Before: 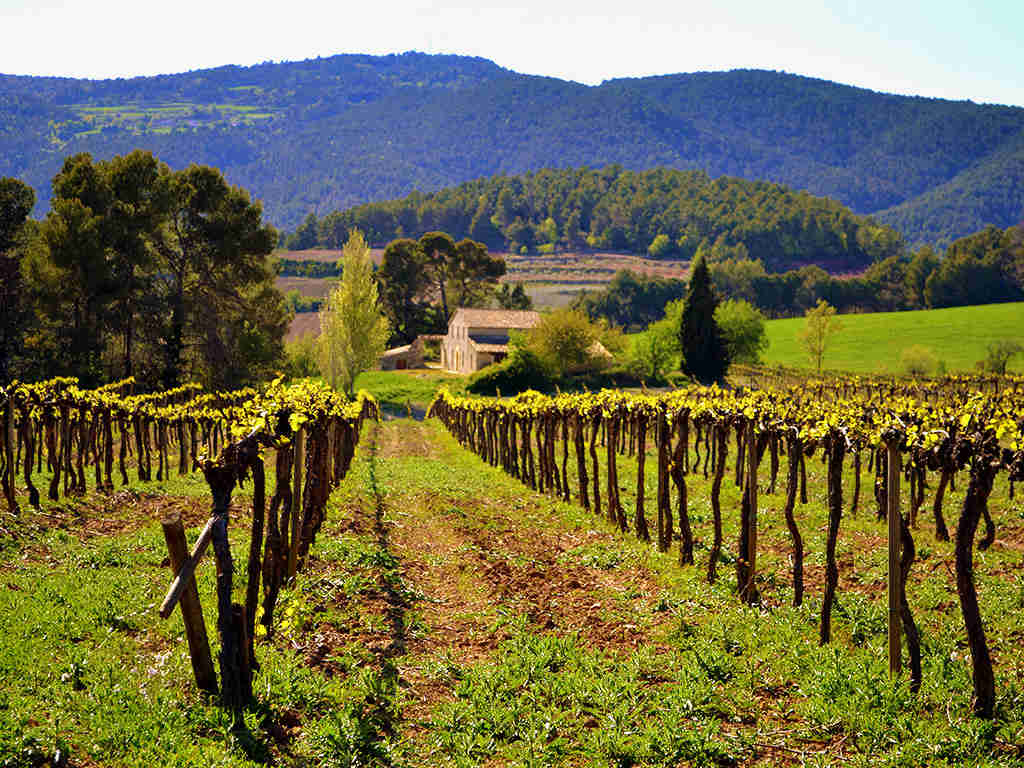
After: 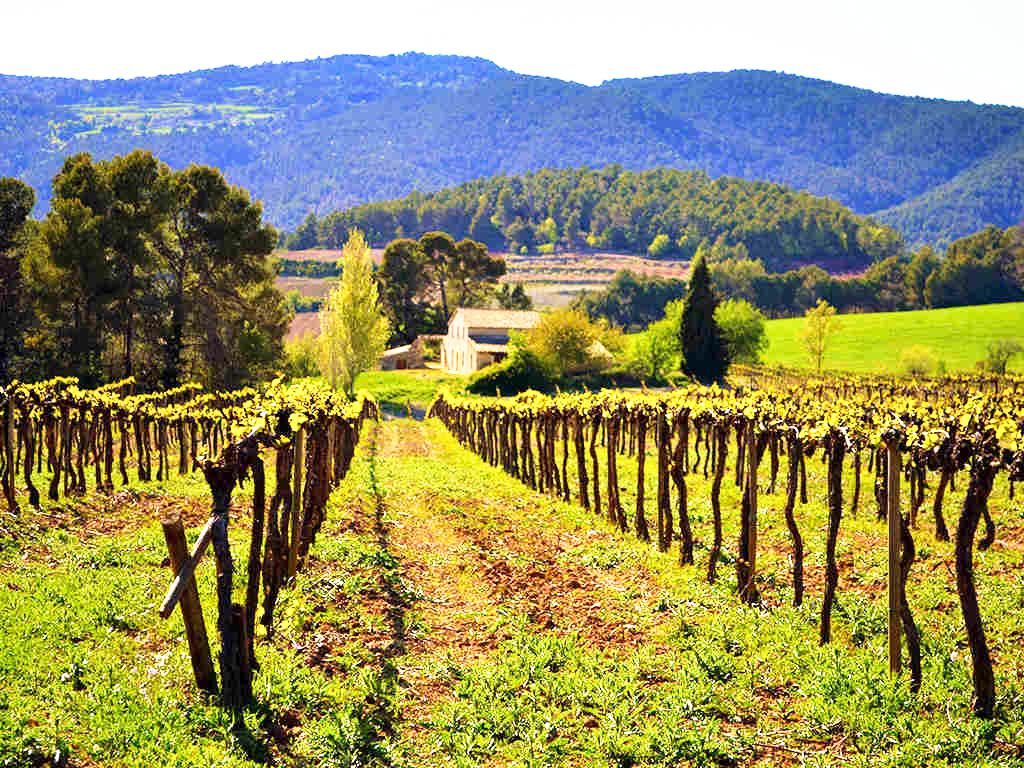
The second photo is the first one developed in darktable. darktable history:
base curve: curves: ch0 [(0, 0) (0.495, 0.917) (1, 1)], preserve colors none
color balance: contrast -0.5%
